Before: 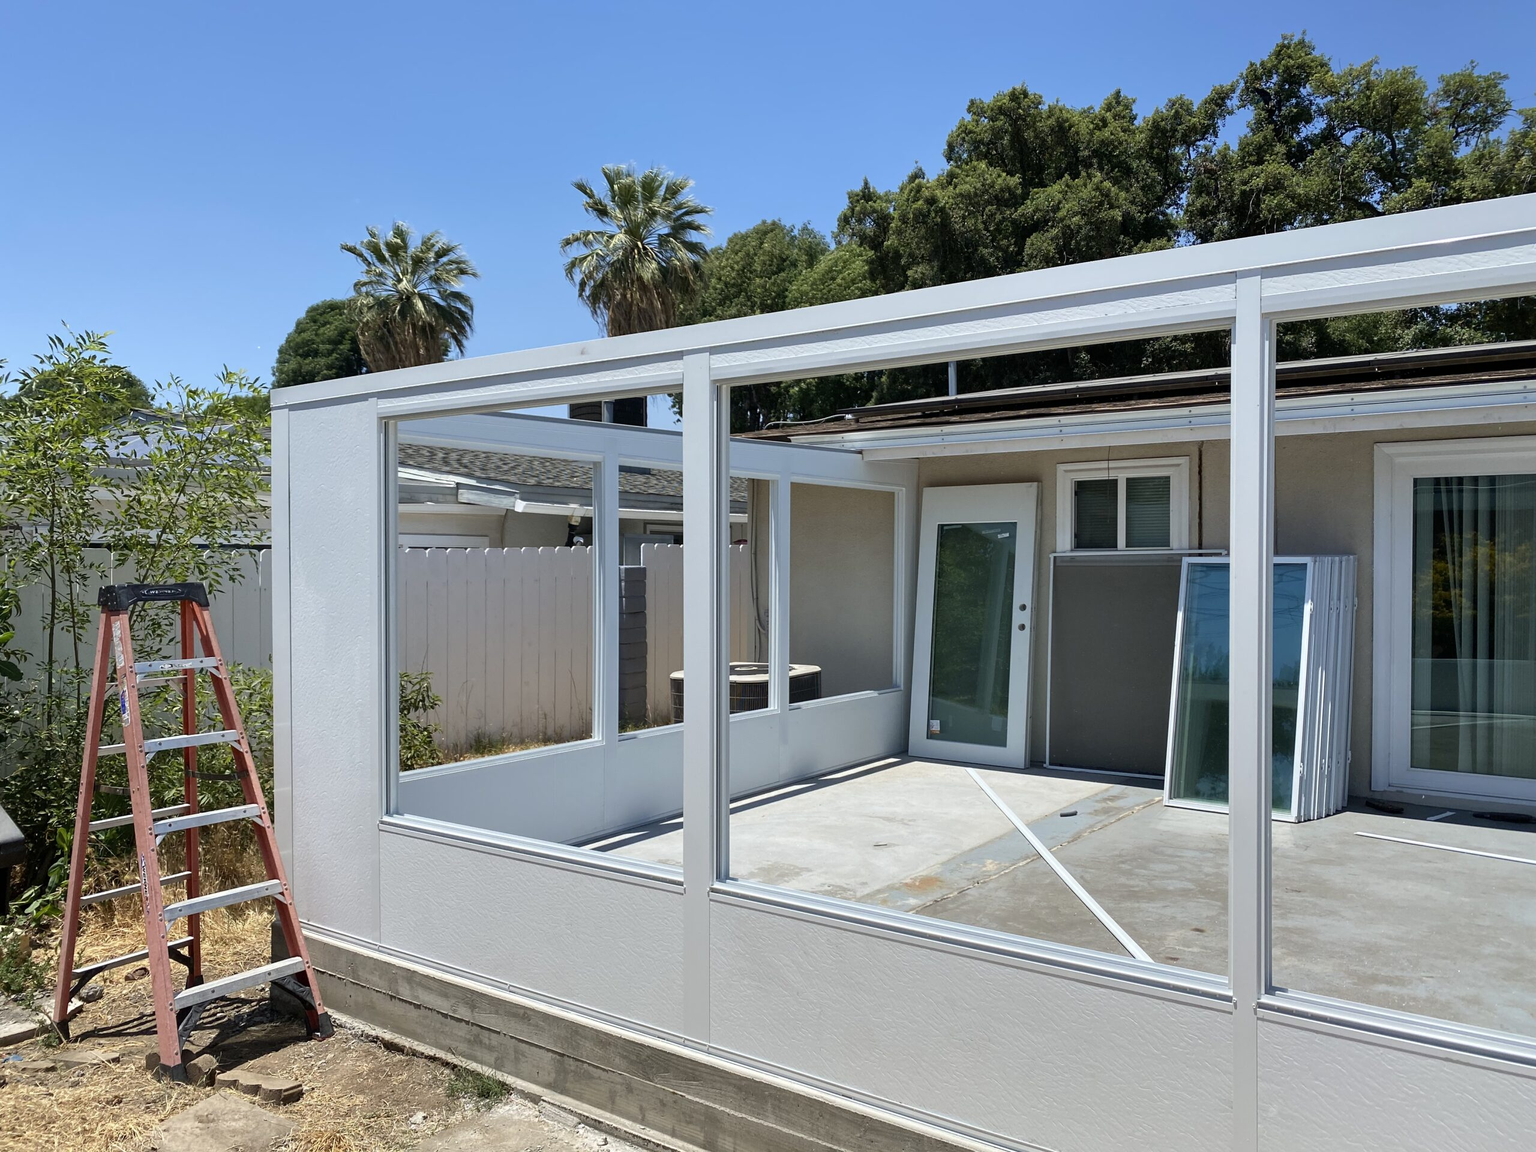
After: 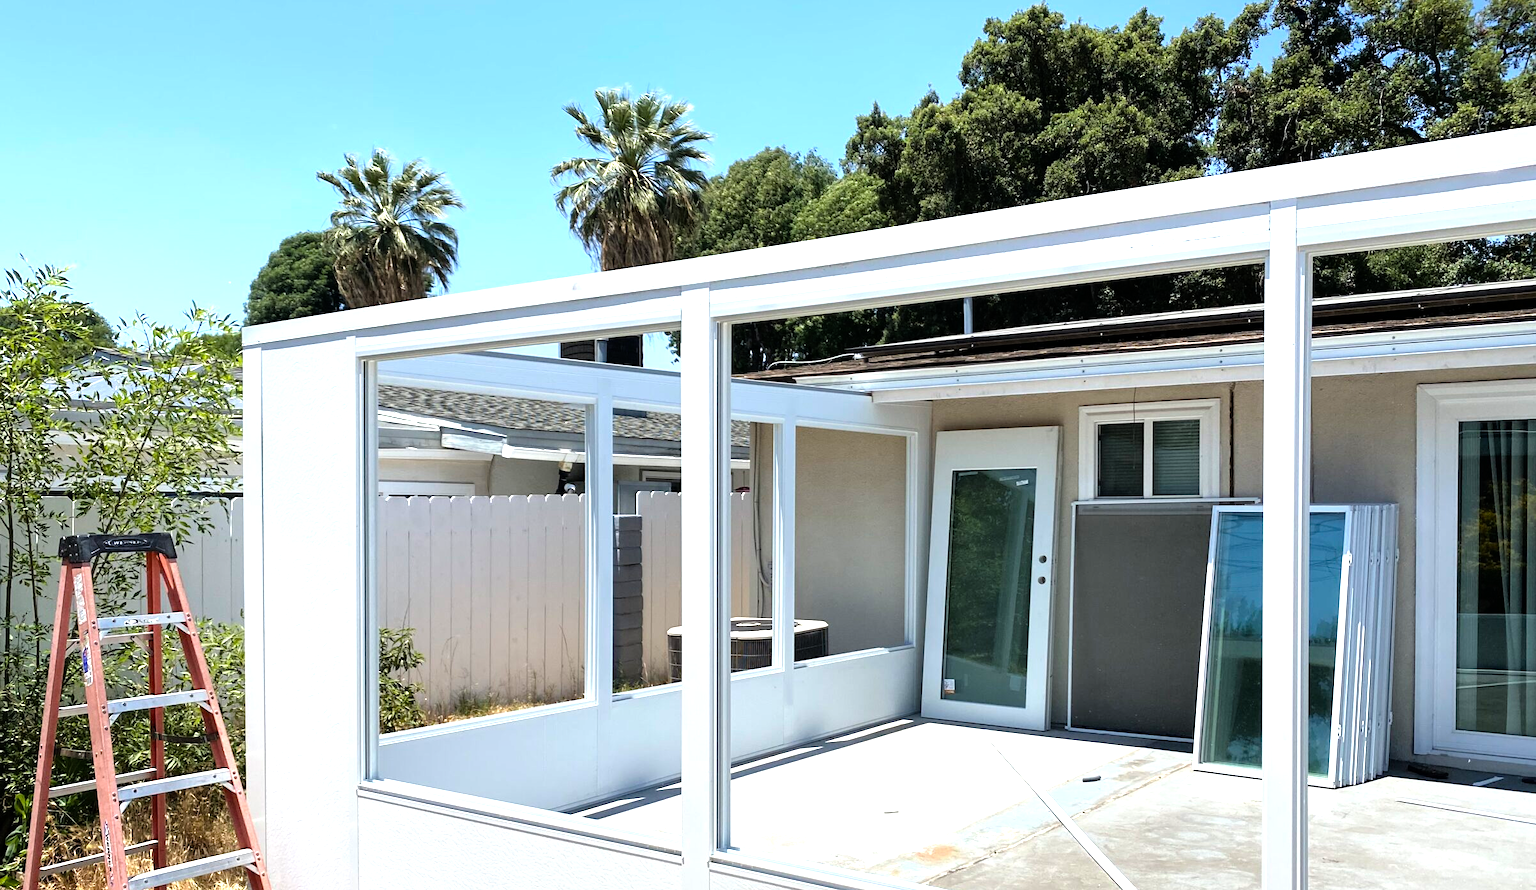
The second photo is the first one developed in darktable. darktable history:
tone equalizer: -8 EV -1.06 EV, -7 EV -1.03 EV, -6 EV -0.881 EV, -5 EV -0.613 EV, -3 EV 0.596 EV, -2 EV 0.876 EV, -1 EV 1 EV, +0 EV 1.07 EV
crop: left 2.84%, top 7.166%, right 3.176%, bottom 20.189%
